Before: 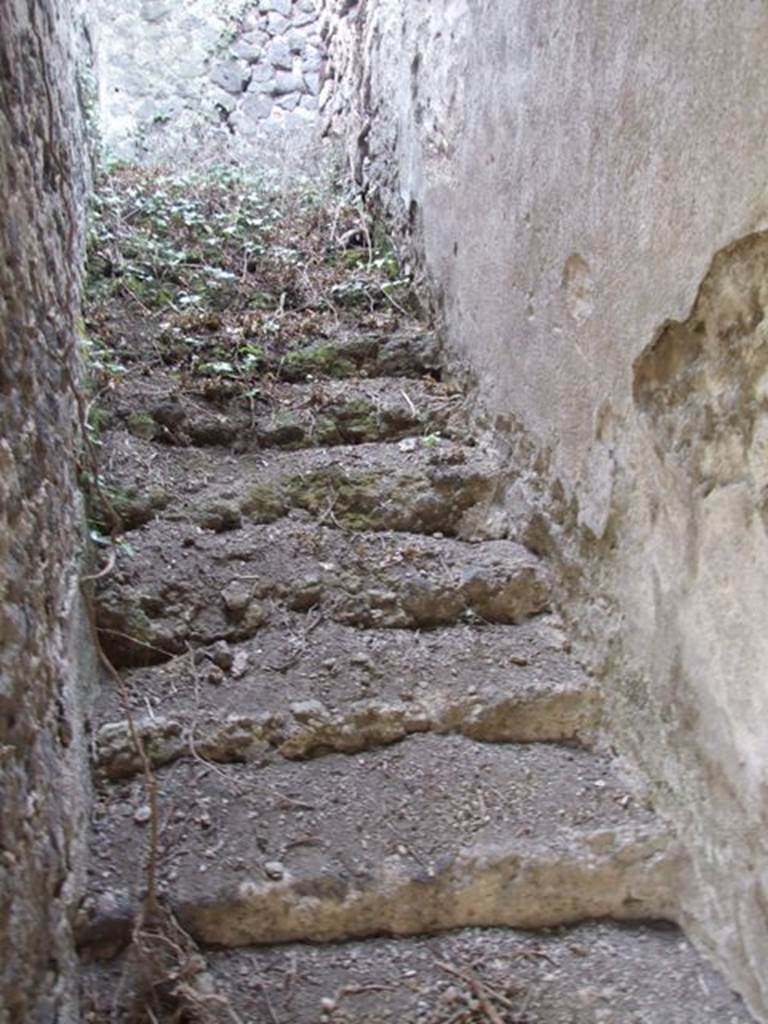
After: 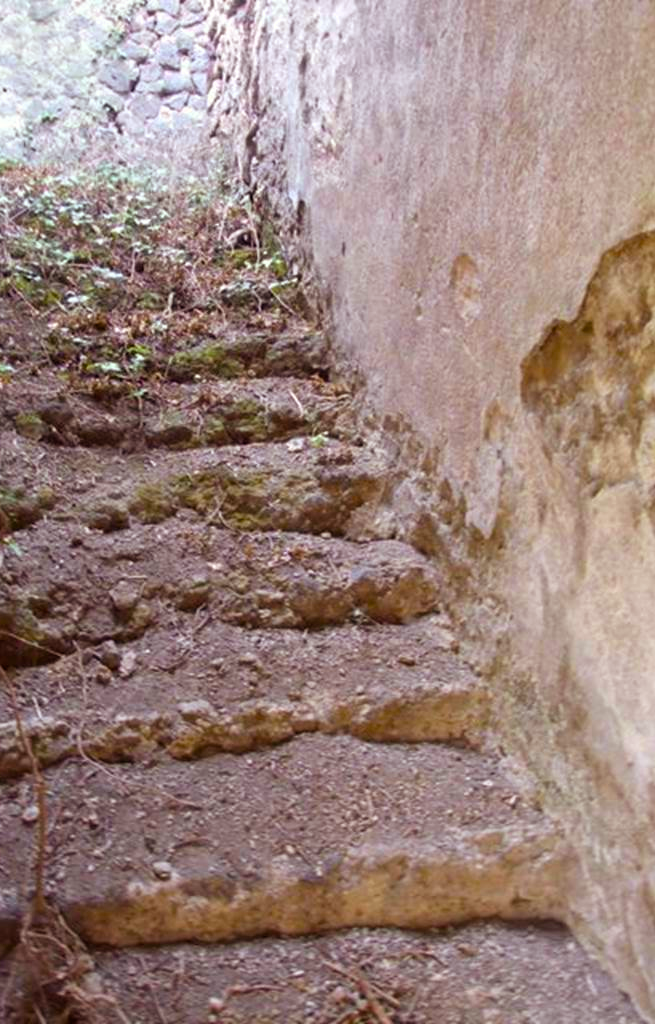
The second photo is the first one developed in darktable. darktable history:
color balance rgb: power › chroma 1.569%, power › hue 28.84°, perceptual saturation grading › global saturation 41.088%, global vibrance 20.652%
crop and rotate: left 14.647%
